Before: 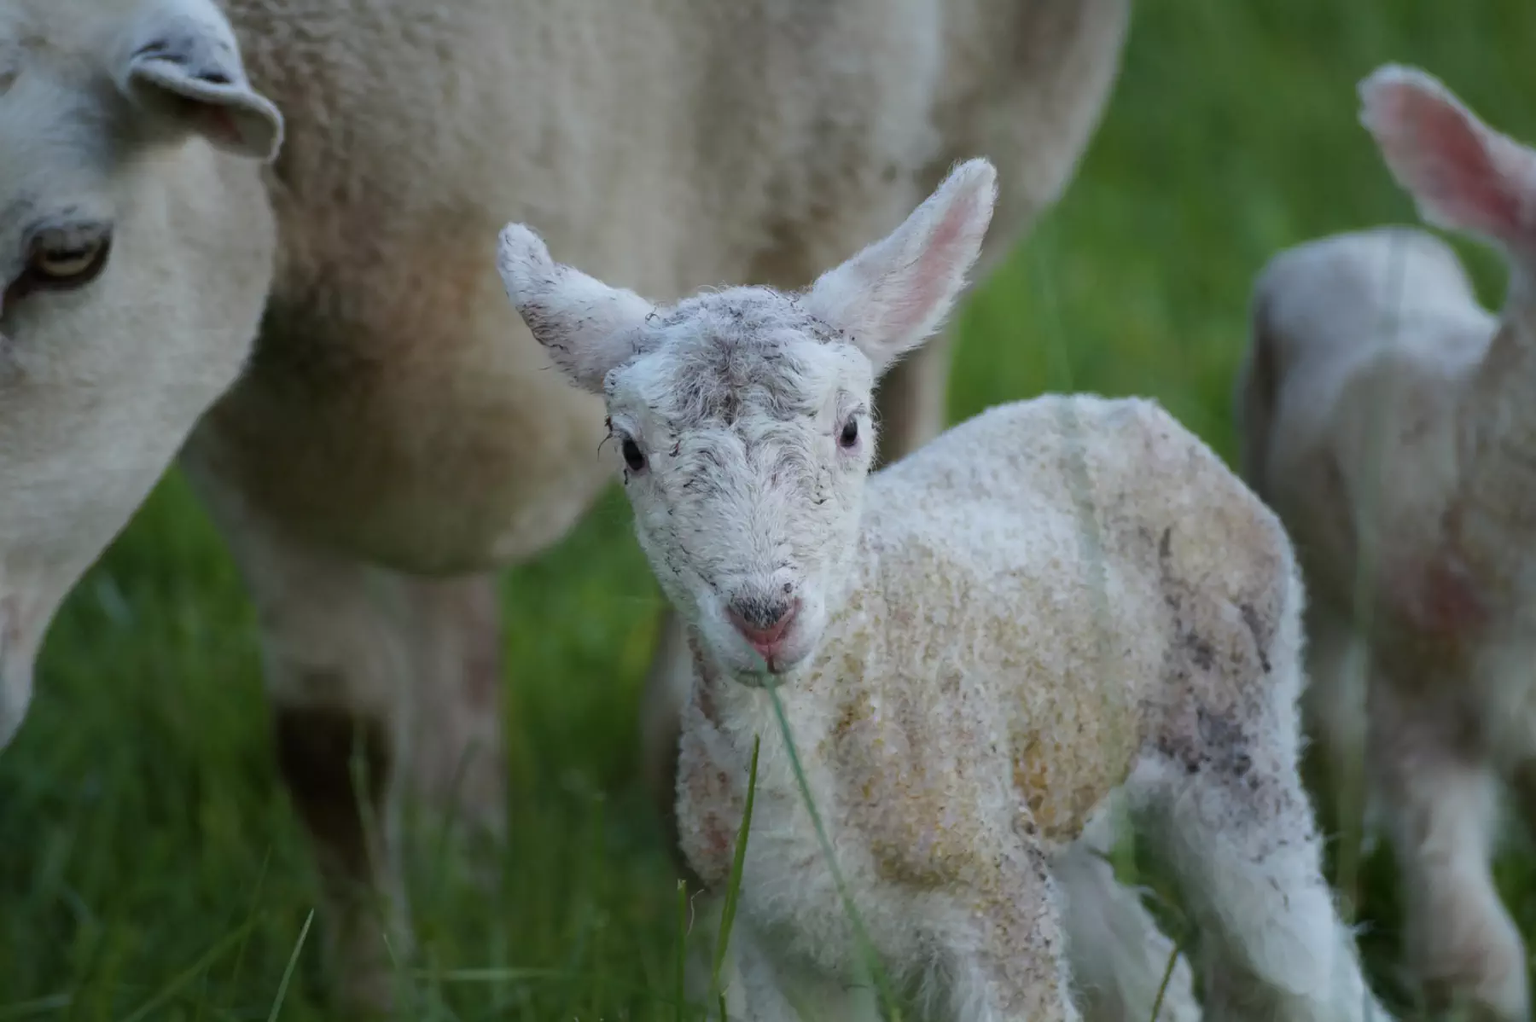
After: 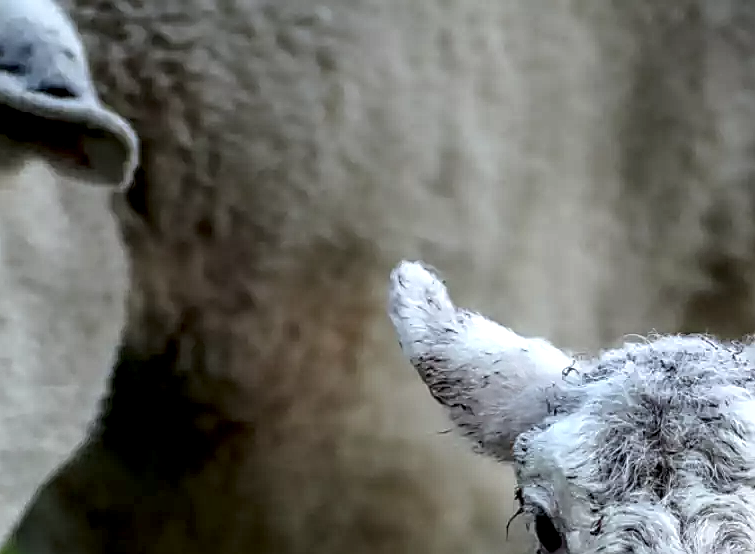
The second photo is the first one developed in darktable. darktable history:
crop and rotate: left 10.817%, top 0.062%, right 47.194%, bottom 53.626%
sharpen: on, module defaults
local contrast: detail 203%
